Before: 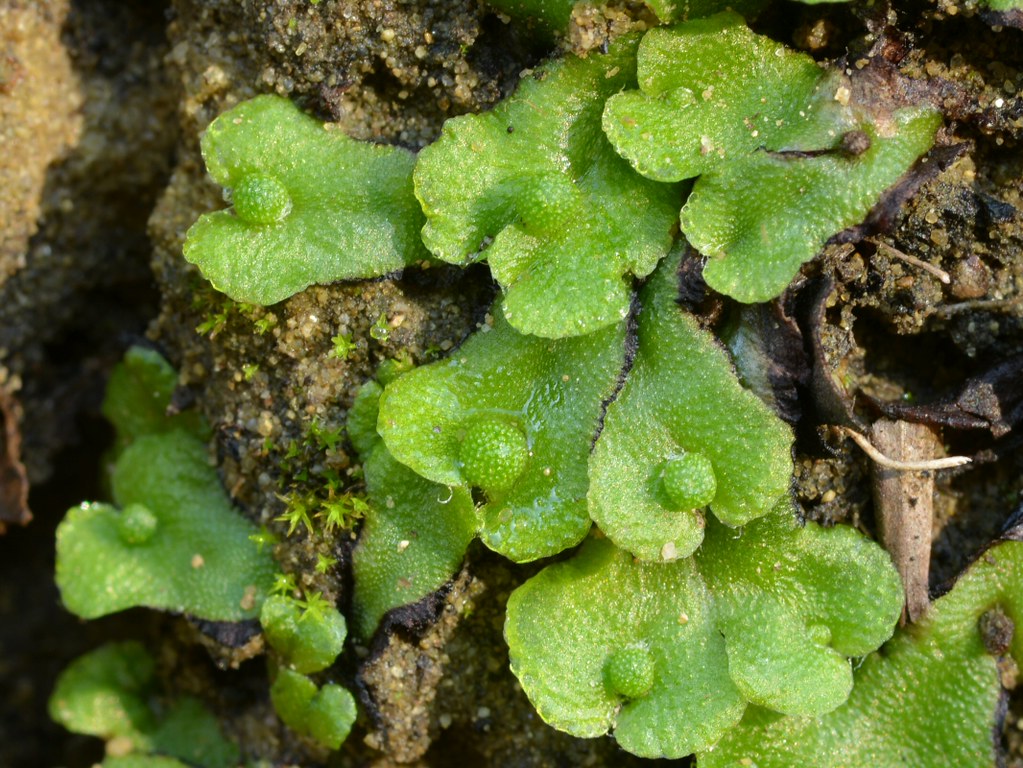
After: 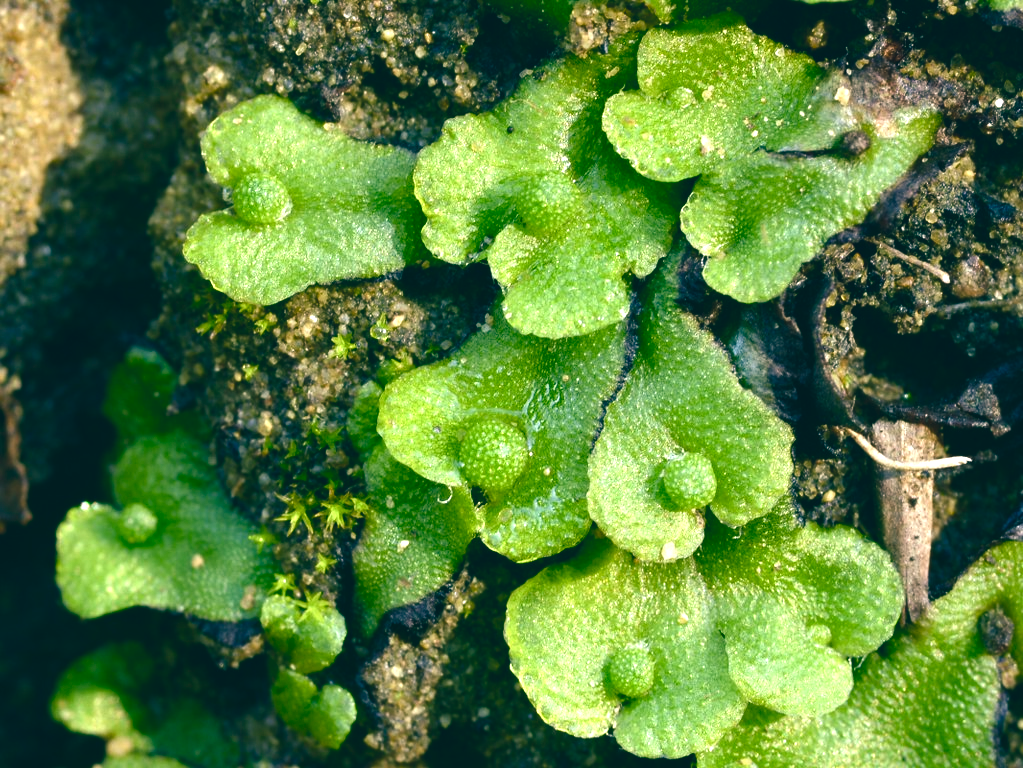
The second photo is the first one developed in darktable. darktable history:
color balance rgb: shadows lift › luminance -29.098%, shadows lift › chroma 10.337%, shadows lift › hue 230.61°, highlights gain › luminance 14.672%, global offset › luminance 1.478%, perceptual saturation grading › global saturation 14.302%, perceptual saturation grading › highlights -30.863%, perceptual saturation grading › shadows 51.654%, perceptual brilliance grading › global brilliance 15.077%, perceptual brilliance grading › shadows -35.317%, global vibrance 11.05%
